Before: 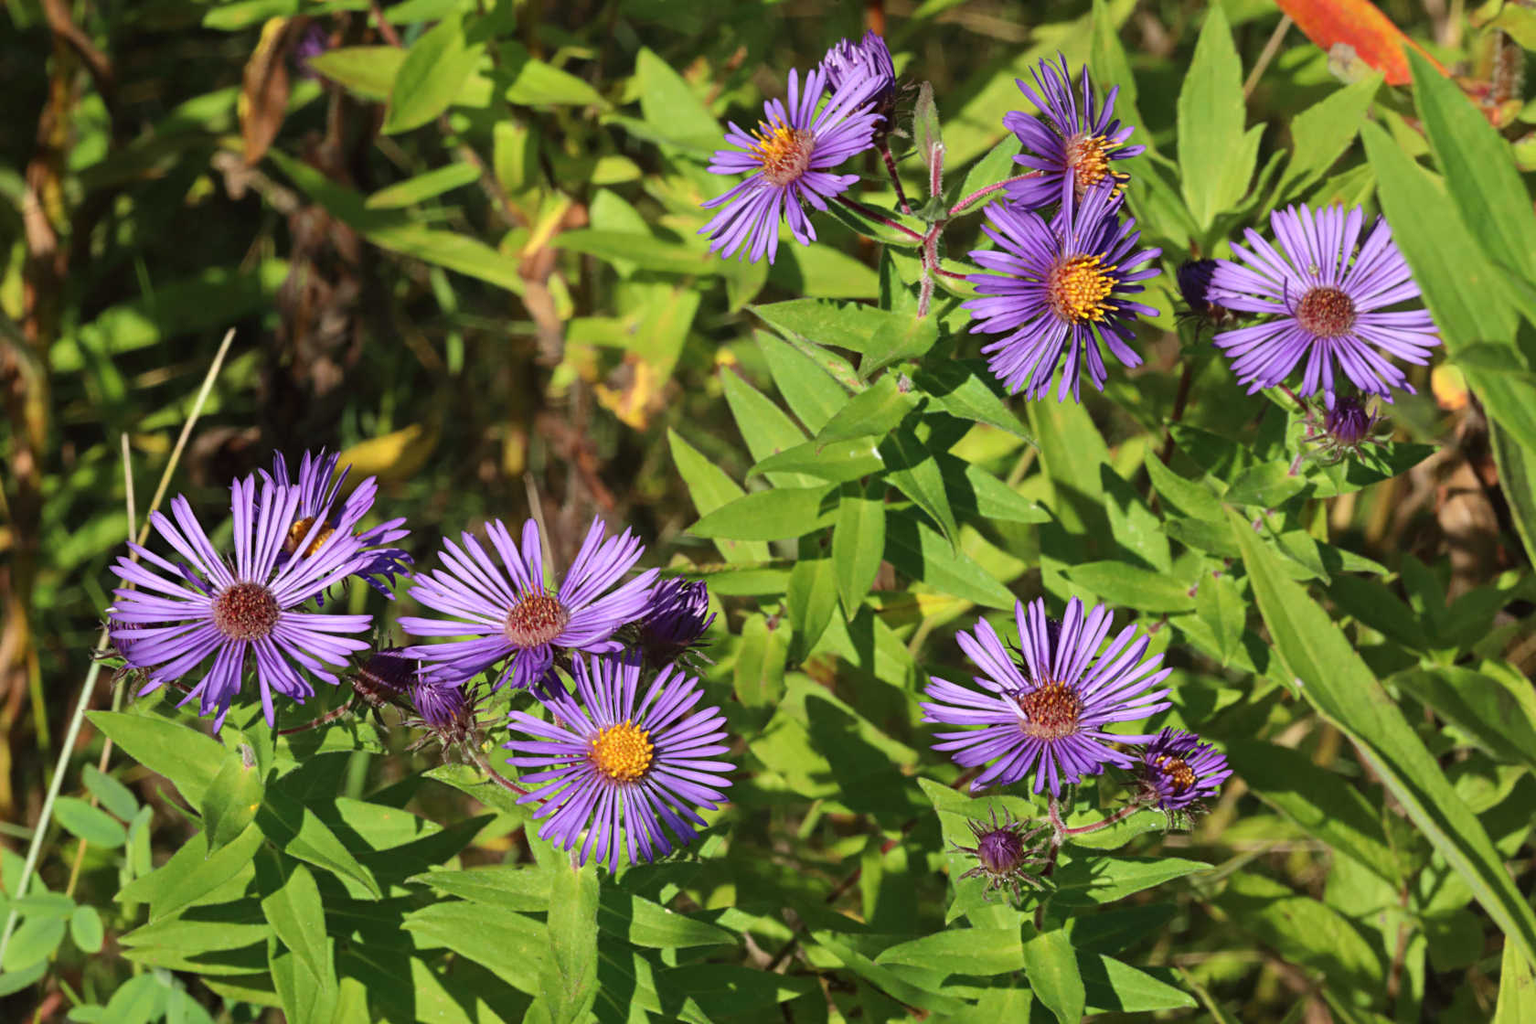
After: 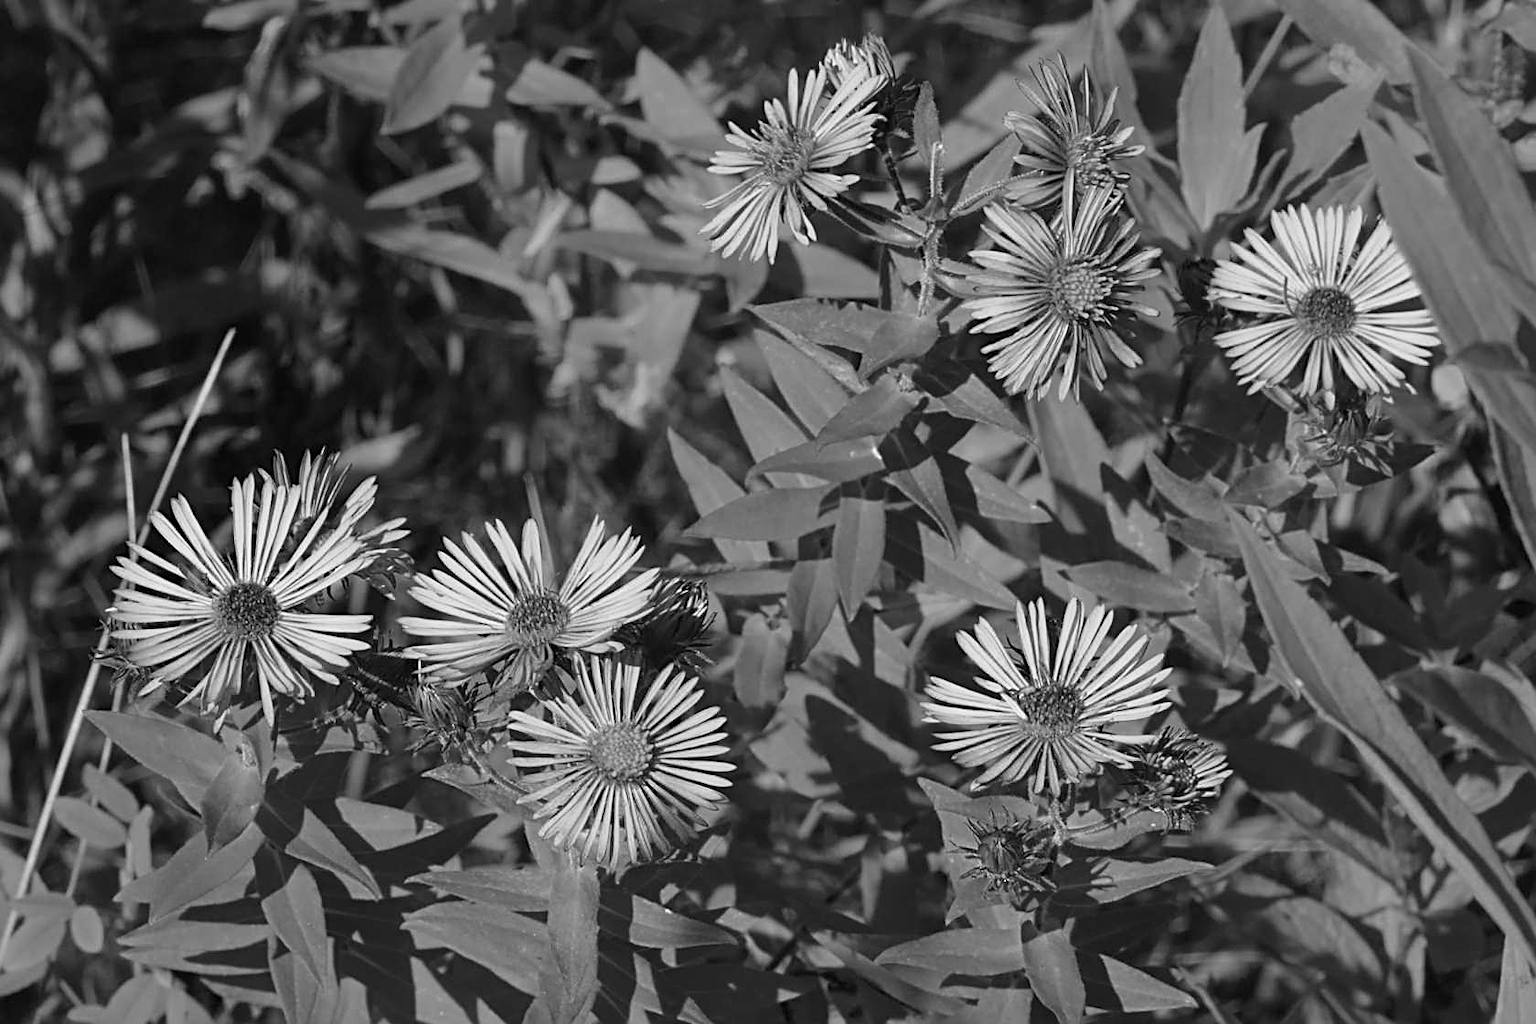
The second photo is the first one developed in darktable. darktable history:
sharpen: on, module defaults
color calibration: output gray [0.246, 0.254, 0.501, 0], gray › normalize channels true, illuminant same as pipeline (D50), adaptation XYZ, x 0.346, y 0.359, gamut compression 0
color zones: curves: ch0 [(0.25, 0.5) (0.636, 0.25) (0.75, 0.5)]
color balance rgb: perceptual saturation grading › global saturation 10%, global vibrance 10%
